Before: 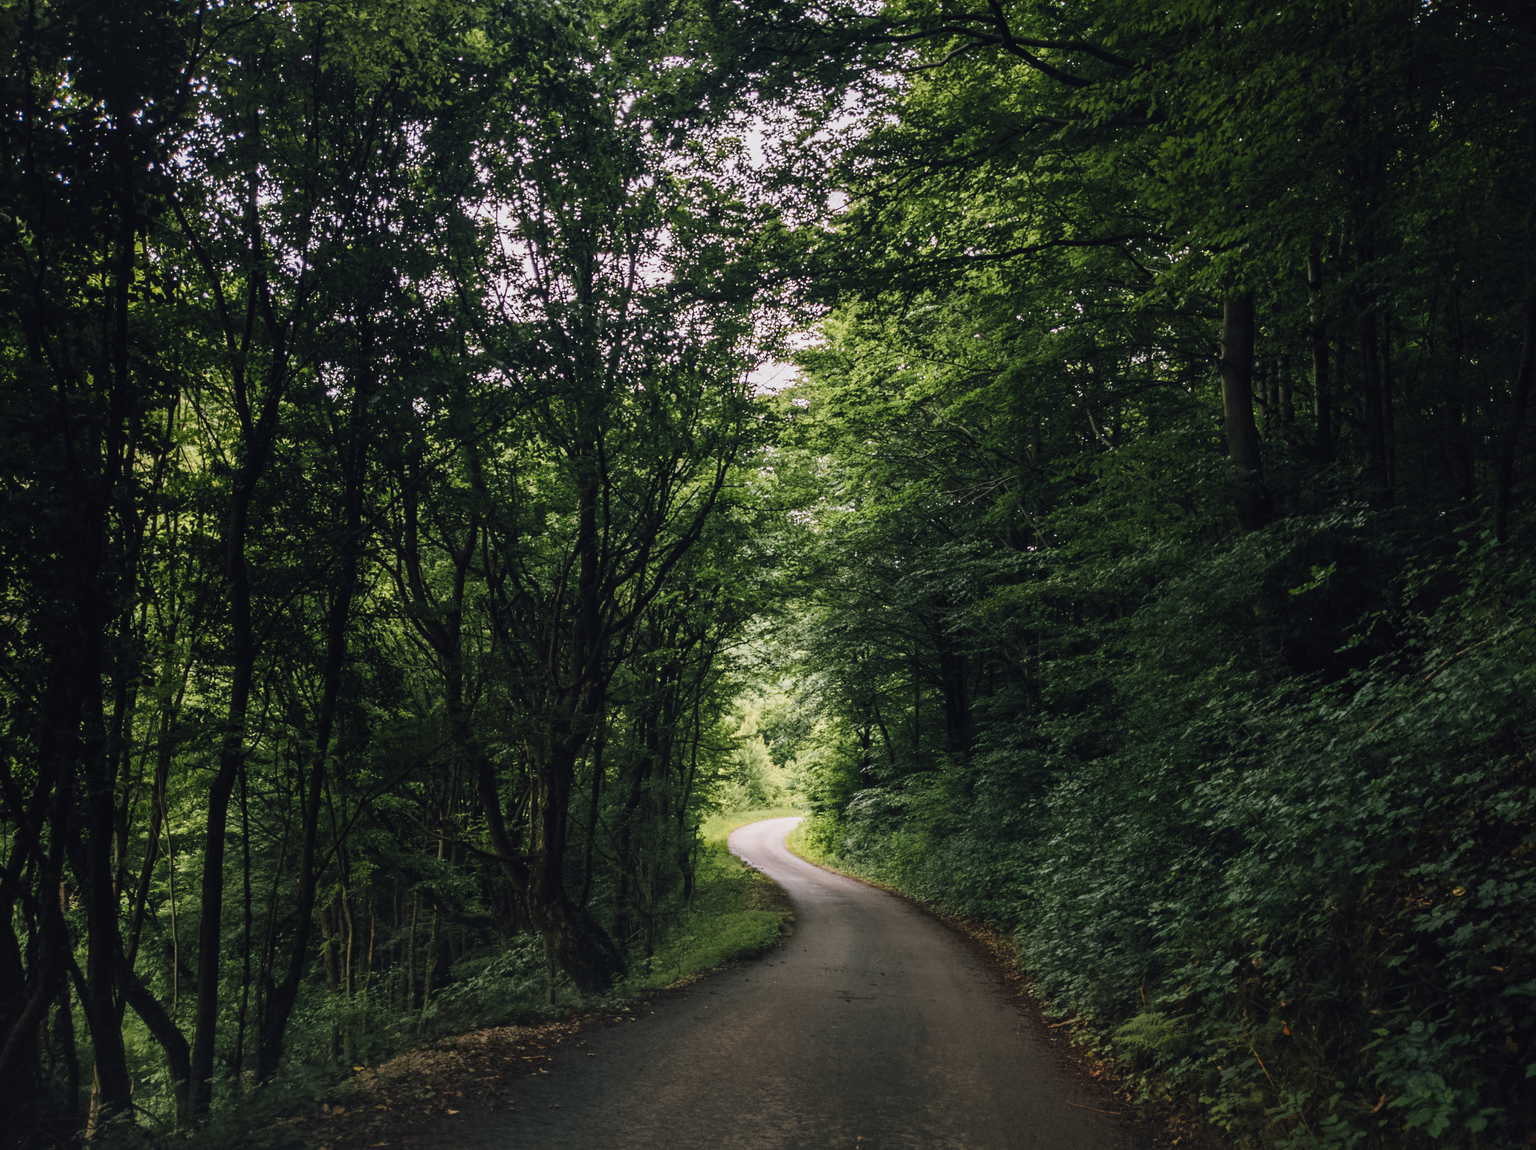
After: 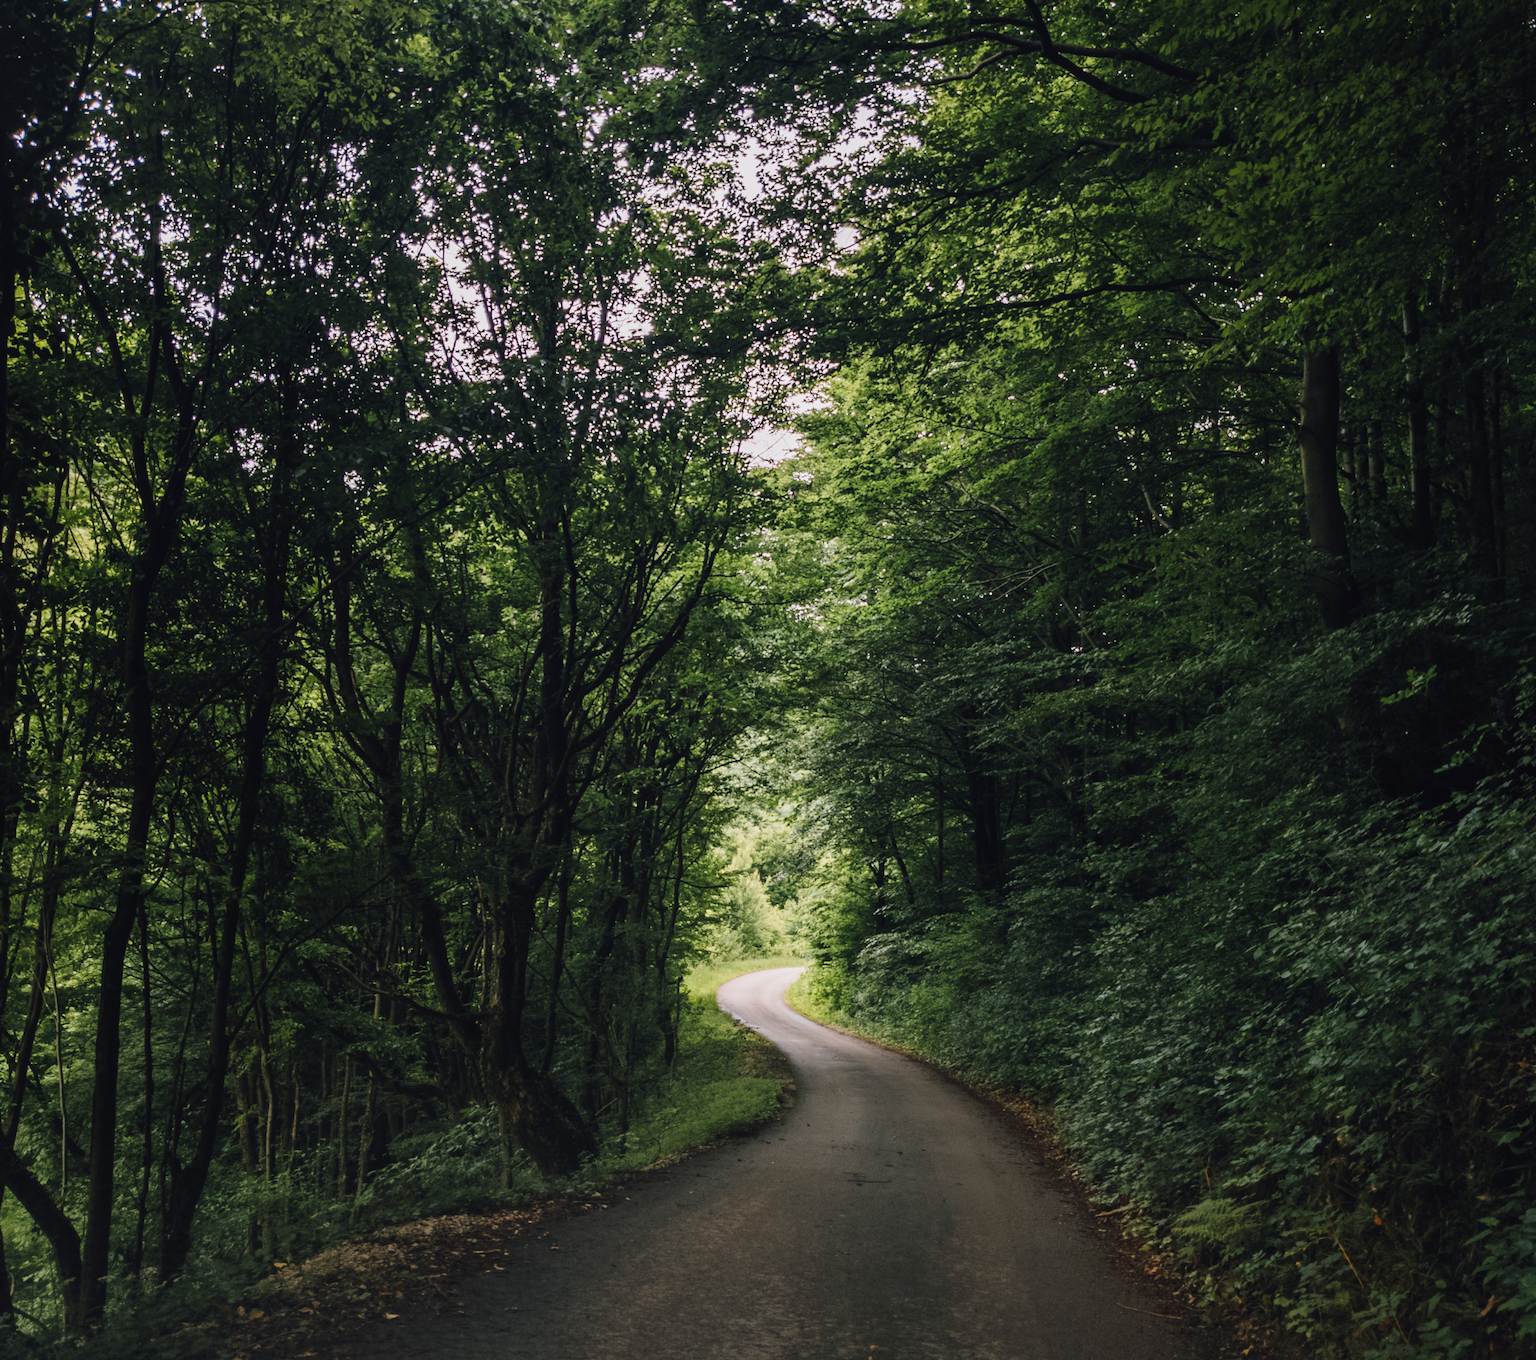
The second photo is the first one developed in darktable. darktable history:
crop: left 7.947%, right 7.497%
